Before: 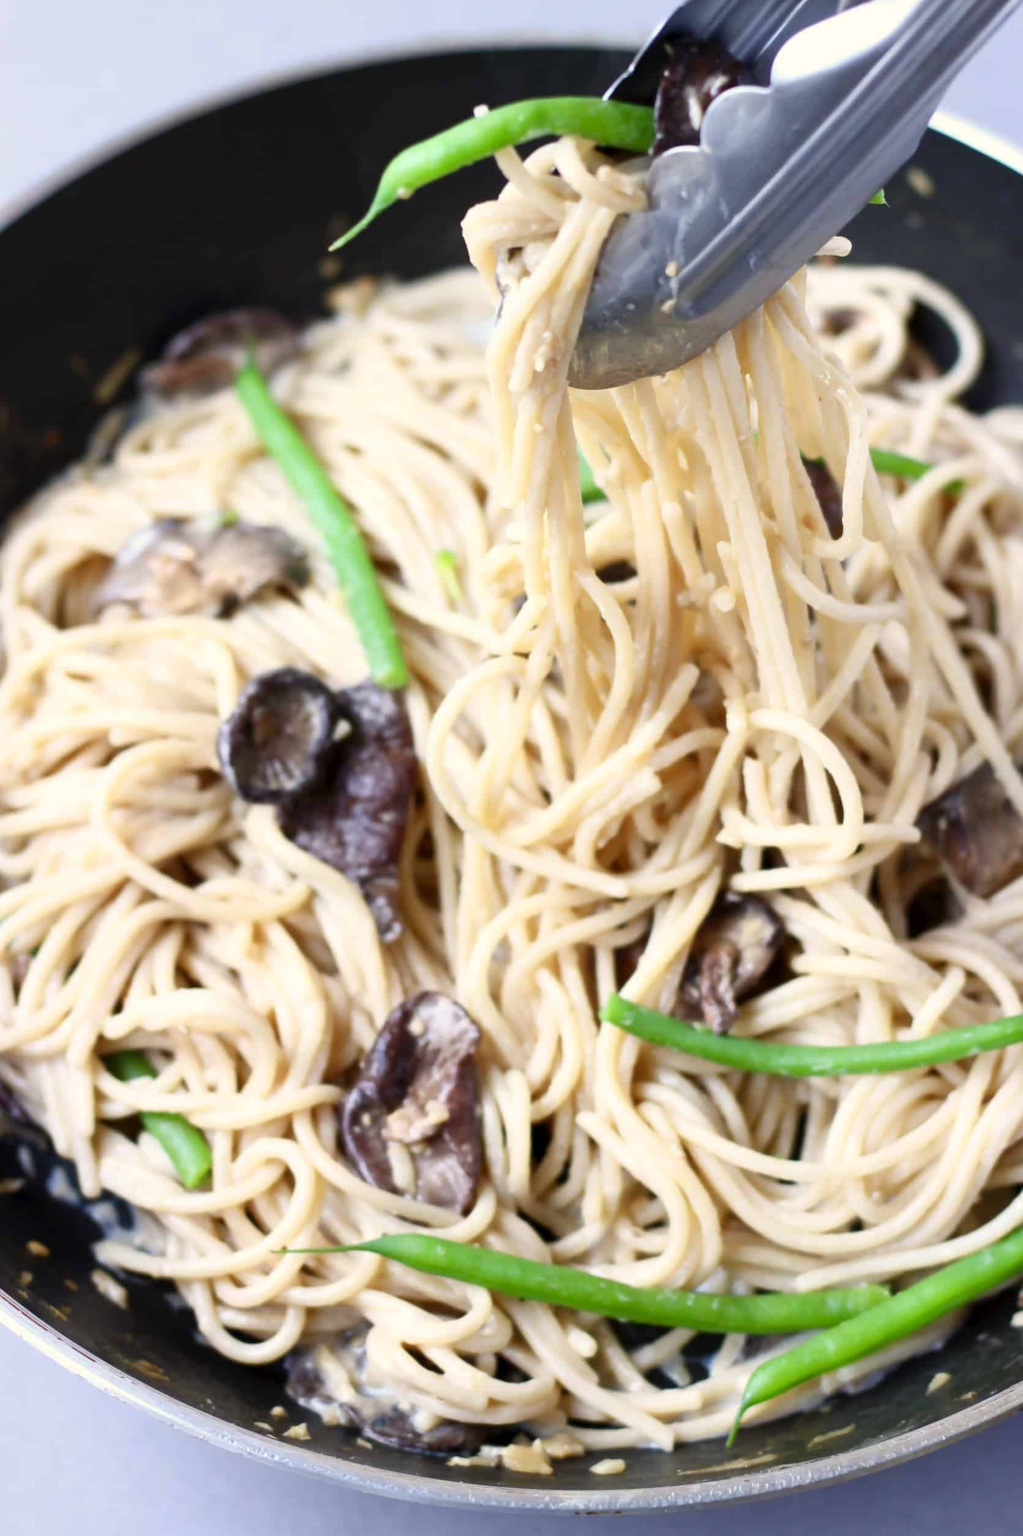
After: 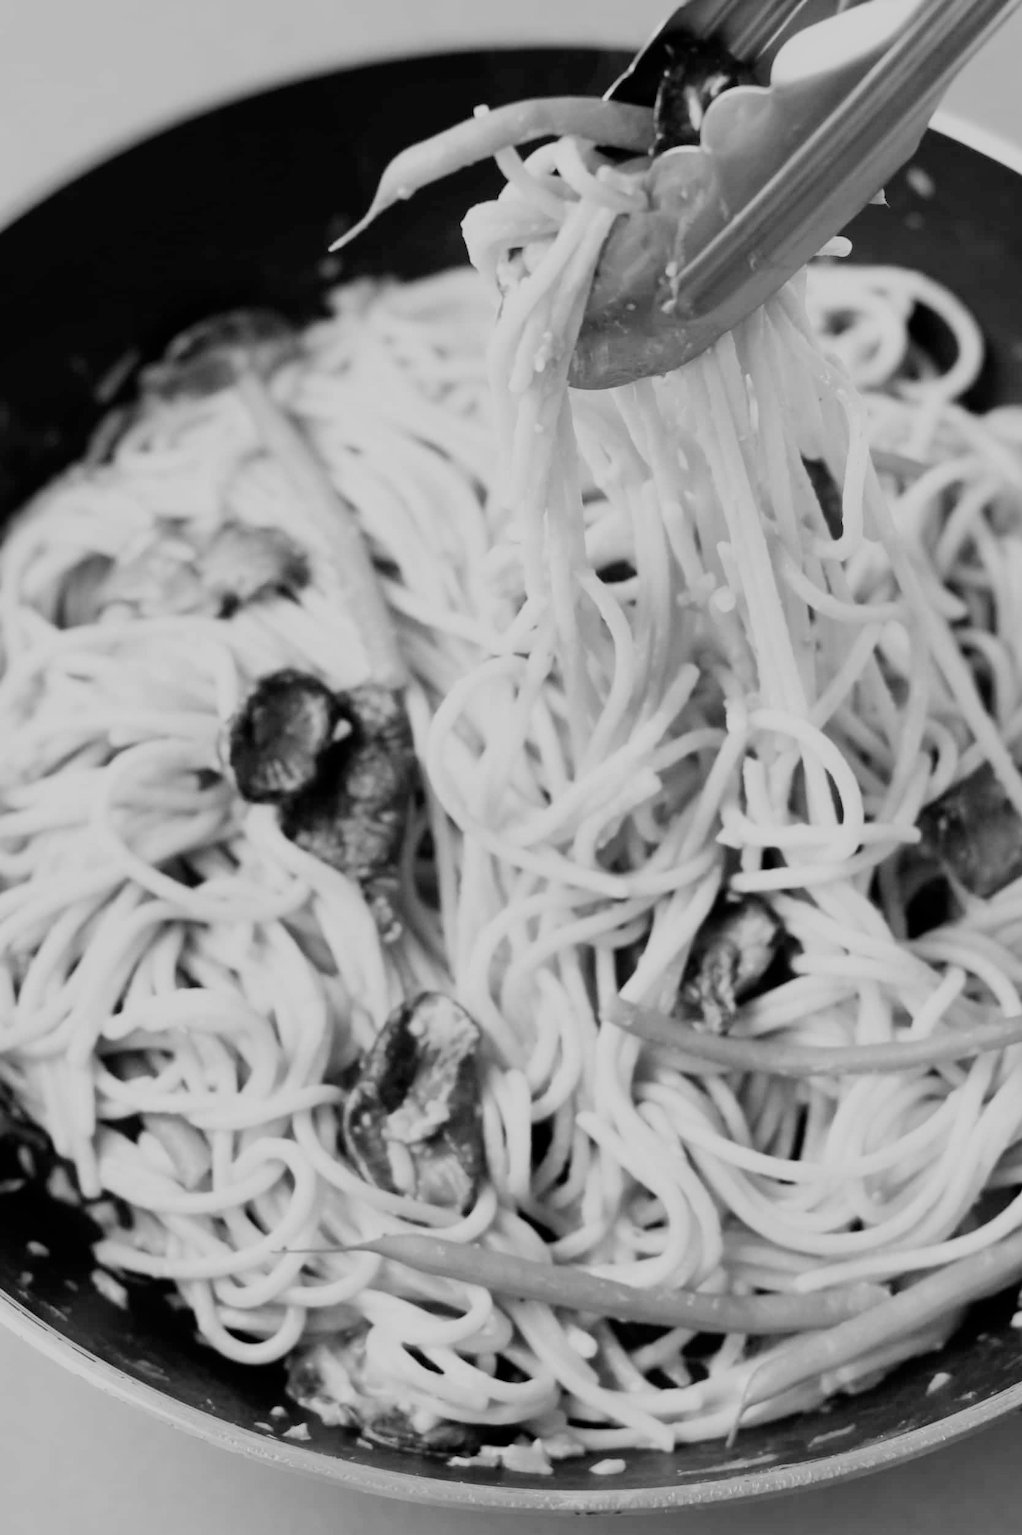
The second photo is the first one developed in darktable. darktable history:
monochrome: a -35.87, b 49.73, size 1.7
filmic rgb: black relative exposure -7.65 EV, white relative exposure 4.56 EV, hardness 3.61
